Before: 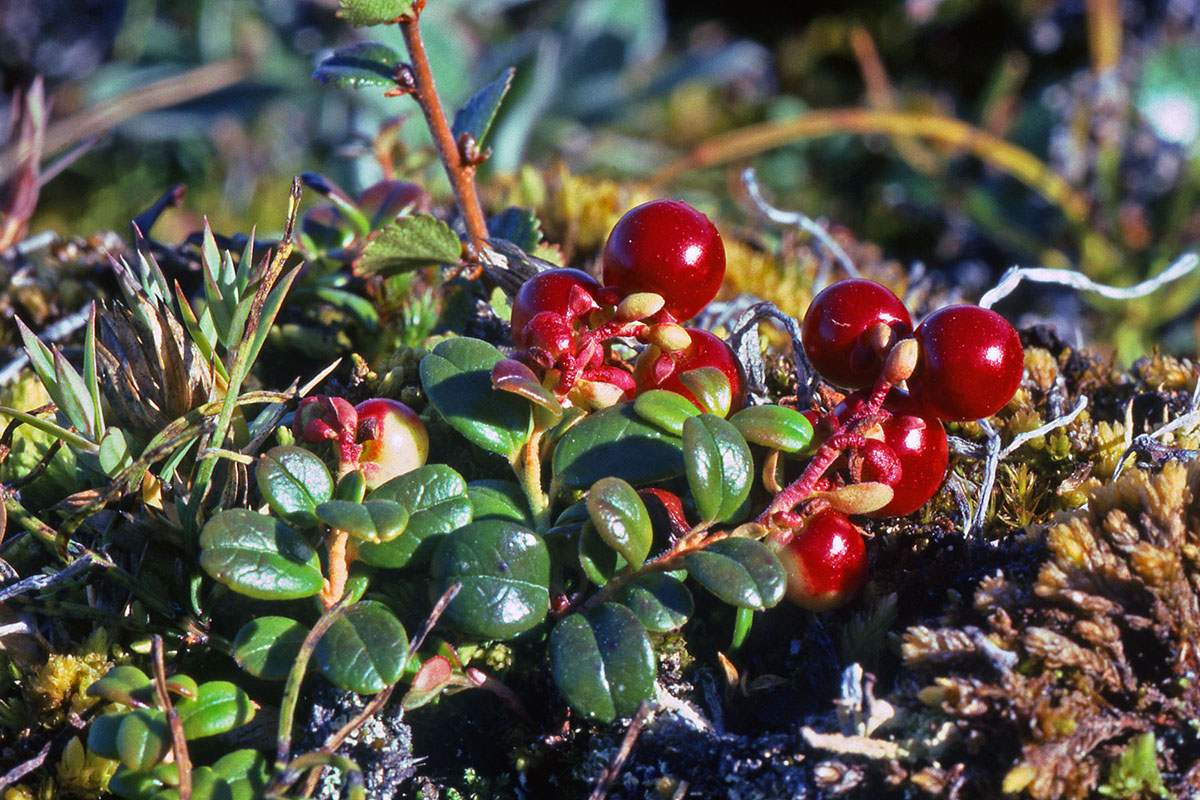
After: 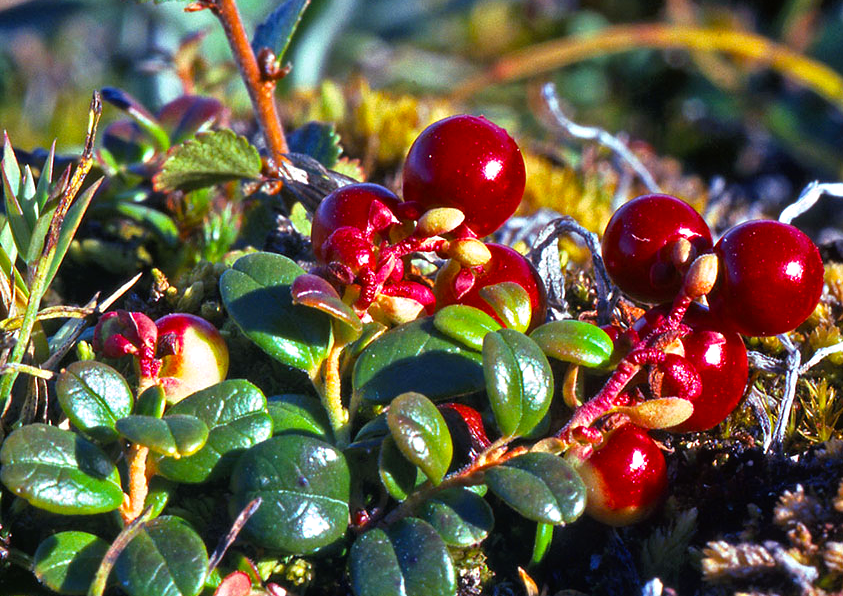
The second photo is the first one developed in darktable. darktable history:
color balance rgb: perceptual saturation grading › global saturation 36.727%, perceptual brilliance grading › highlights 11.389%, global vibrance -23.991%
crop and rotate: left 16.718%, top 10.79%, right 13.021%, bottom 14.605%
tone equalizer: -8 EV -0.56 EV, edges refinement/feathering 500, mask exposure compensation -1.57 EV, preserve details no
